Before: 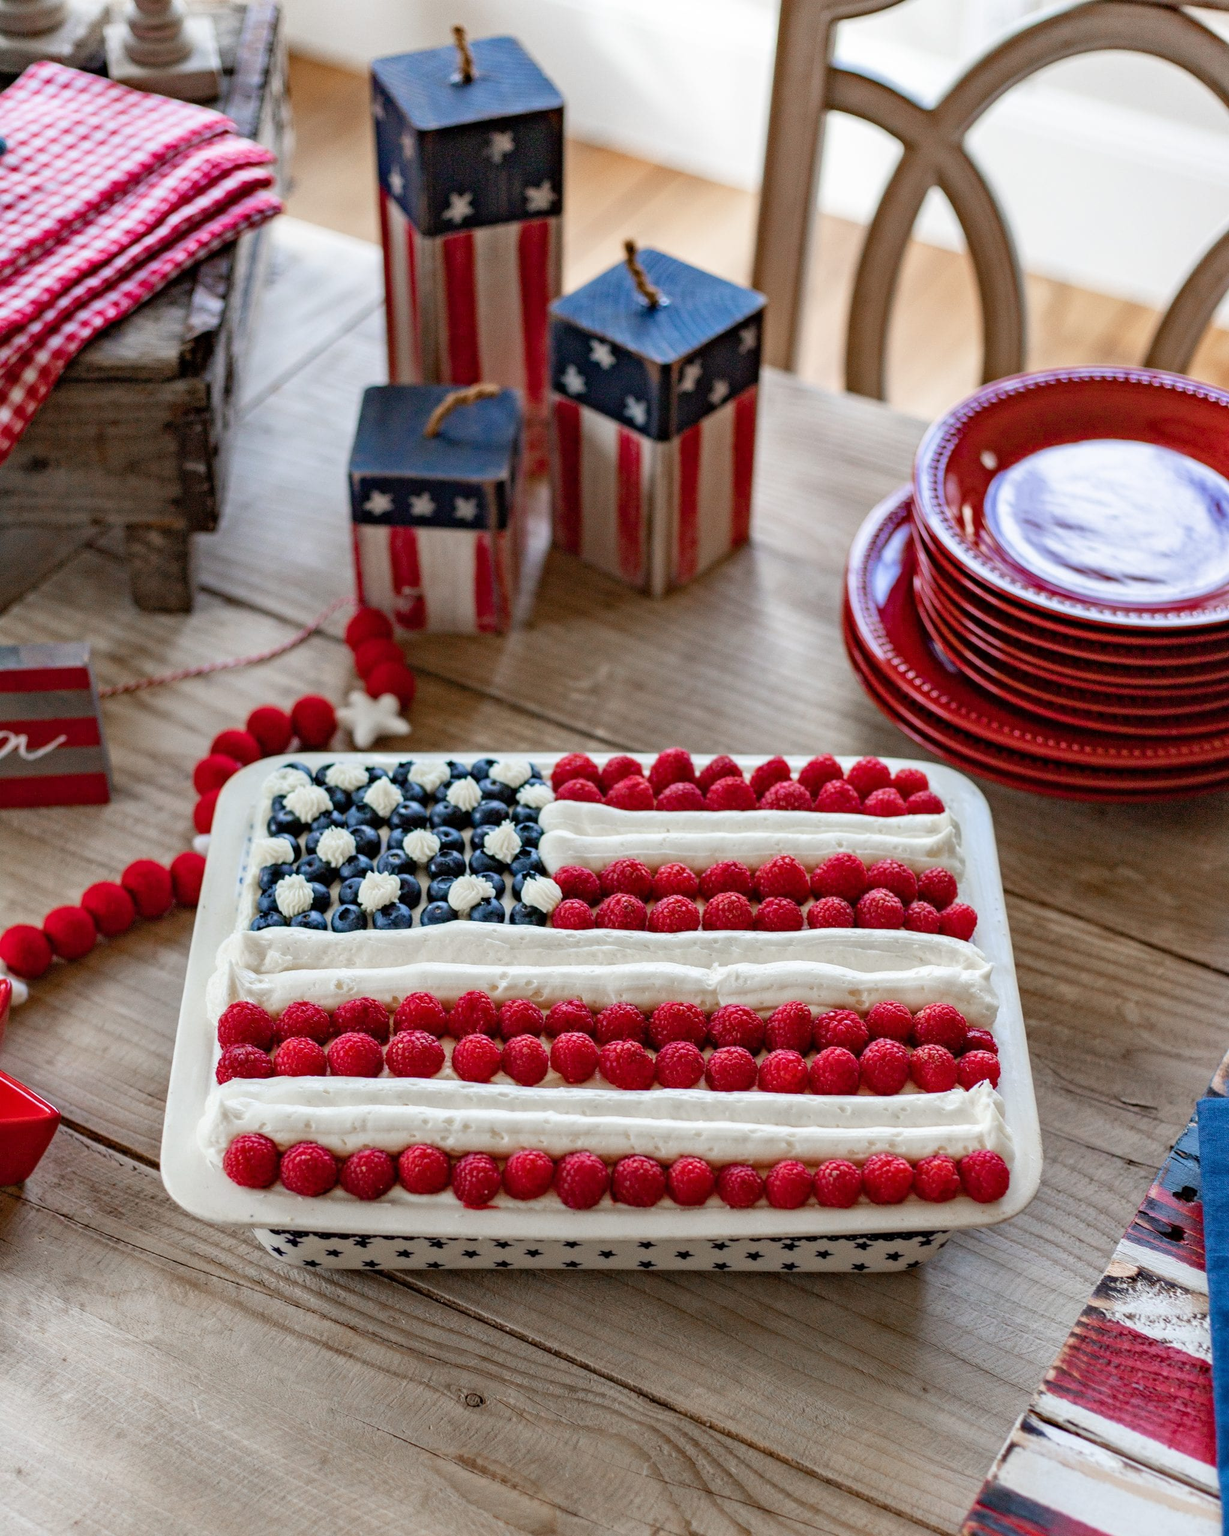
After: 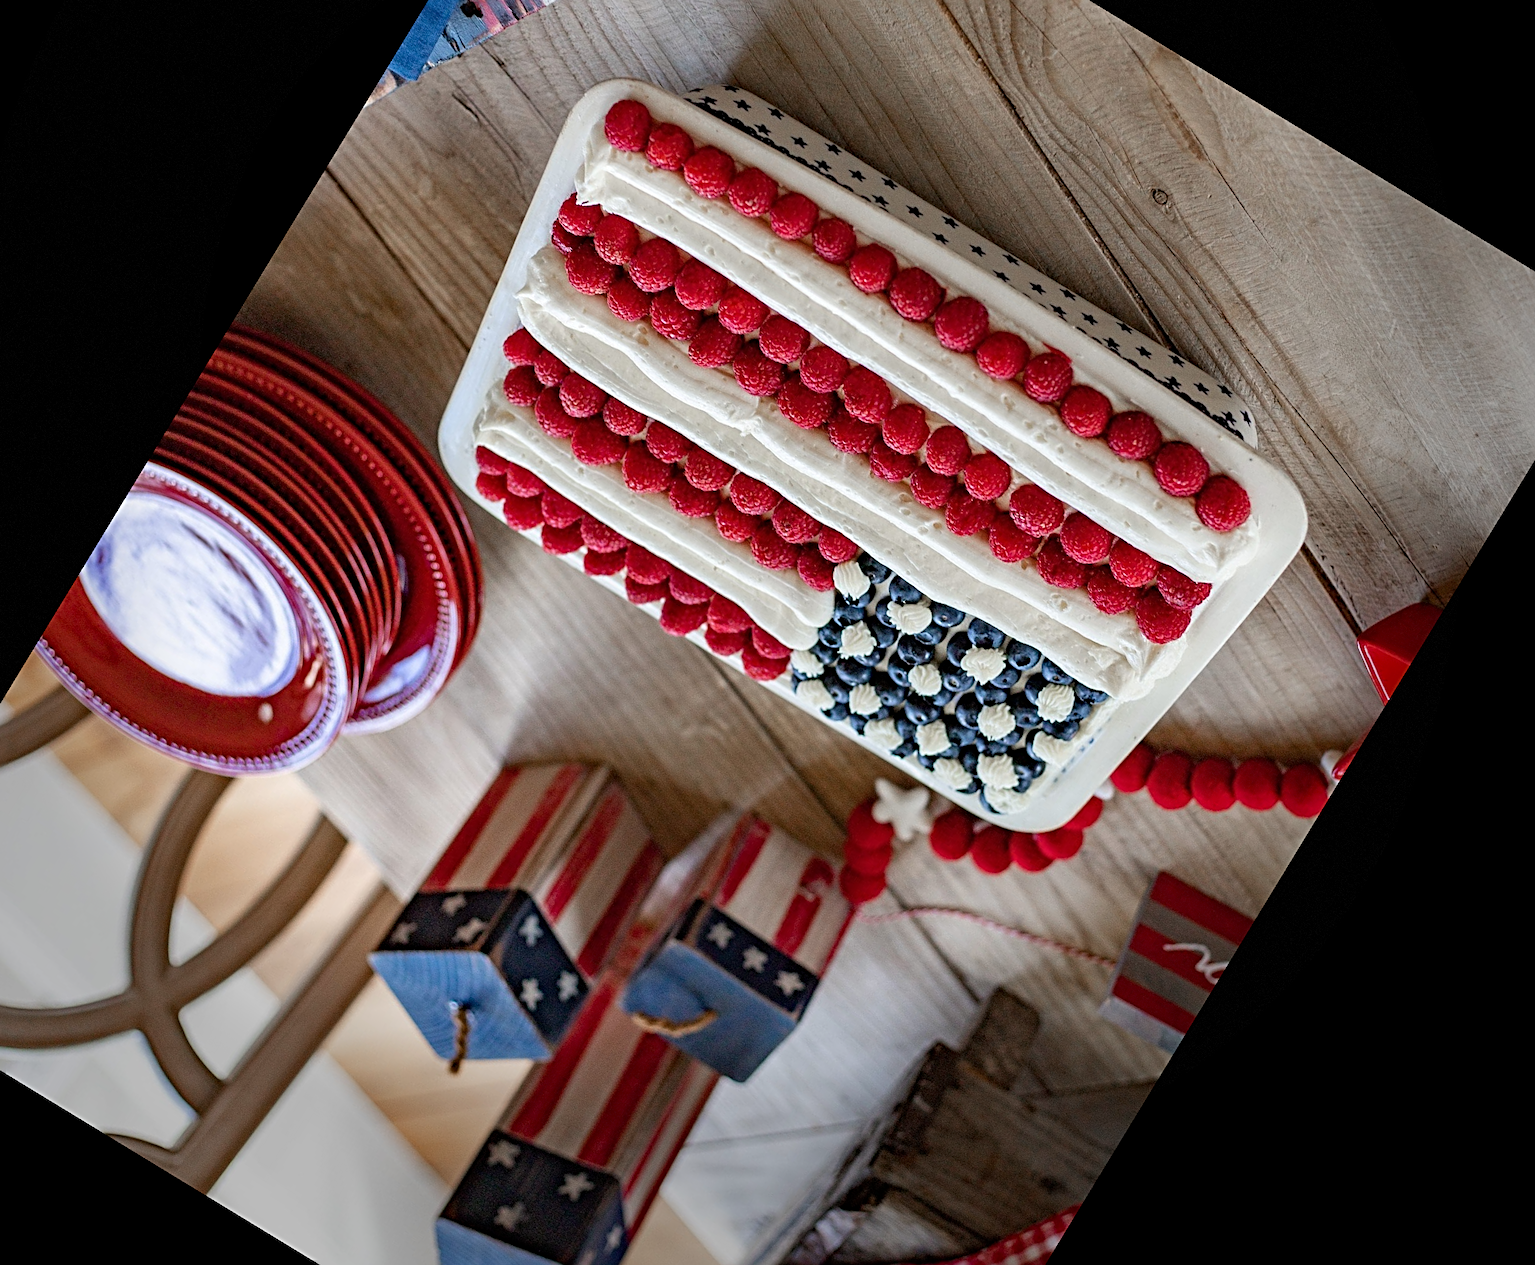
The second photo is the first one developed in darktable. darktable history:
crop and rotate: angle 148.68°, left 9.111%, top 15.603%, right 4.588%, bottom 17.041%
vignetting: fall-off start 68.33%, fall-off radius 30%, saturation 0.042, center (-0.066, -0.311), width/height ratio 0.992, shape 0.85, dithering 8-bit output
sharpen: radius 4
